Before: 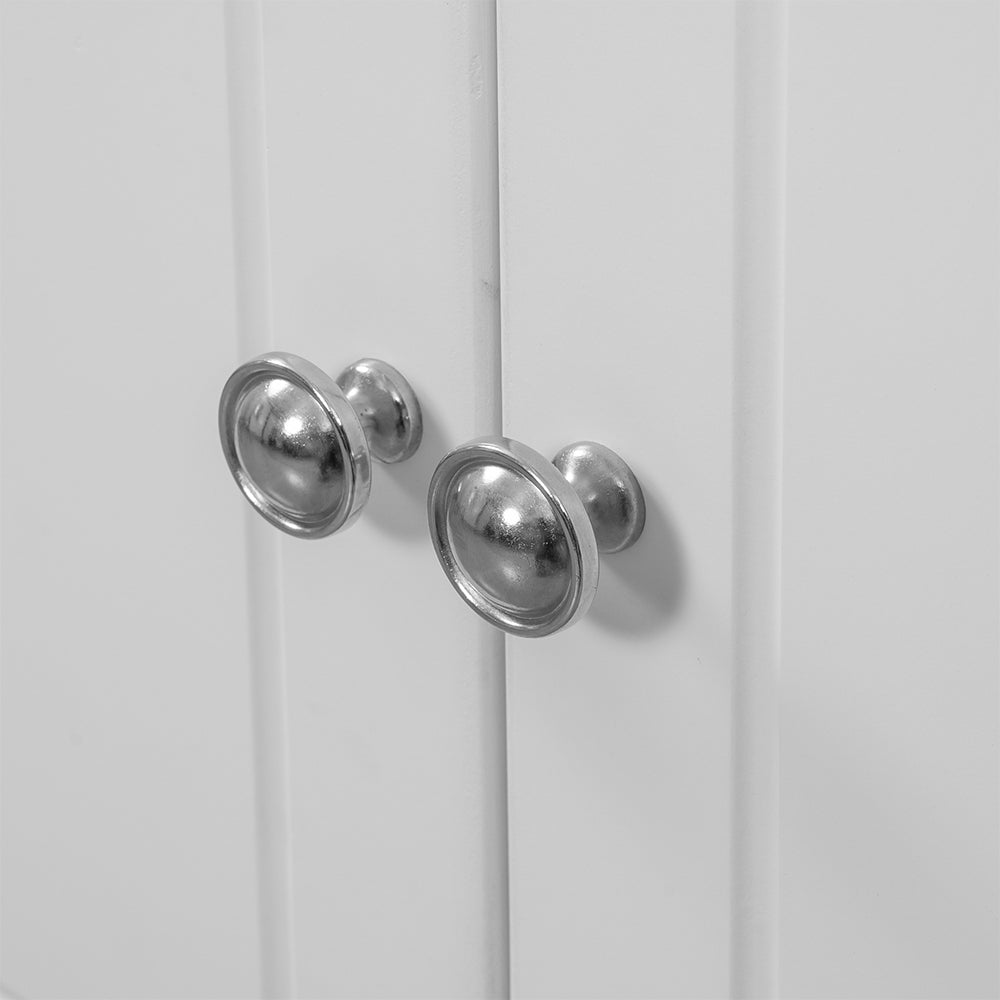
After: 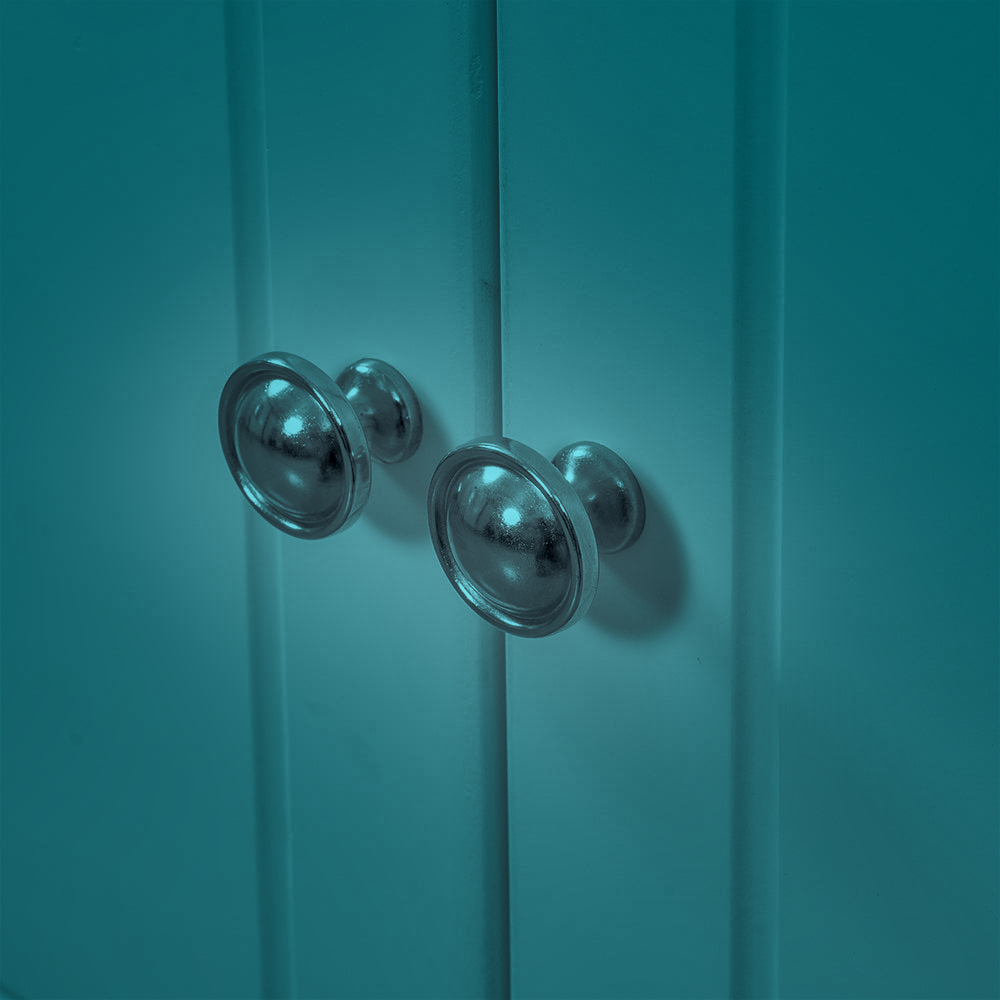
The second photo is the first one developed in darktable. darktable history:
color balance rgb: shadows lift › chroma 7.532%, shadows lift › hue 245°, highlights gain › luminance -33.301%, highlights gain › chroma 5.571%, highlights gain › hue 217.27°, linear chroma grading › global chroma 4.955%, perceptual saturation grading › global saturation 9.846%
local contrast: on, module defaults
shadows and highlights: radius 123.84, shadows 99.88, white point adjustment -2.97, highlights -98.09, highlights color adjustment 31.6%, soften with gaussian
